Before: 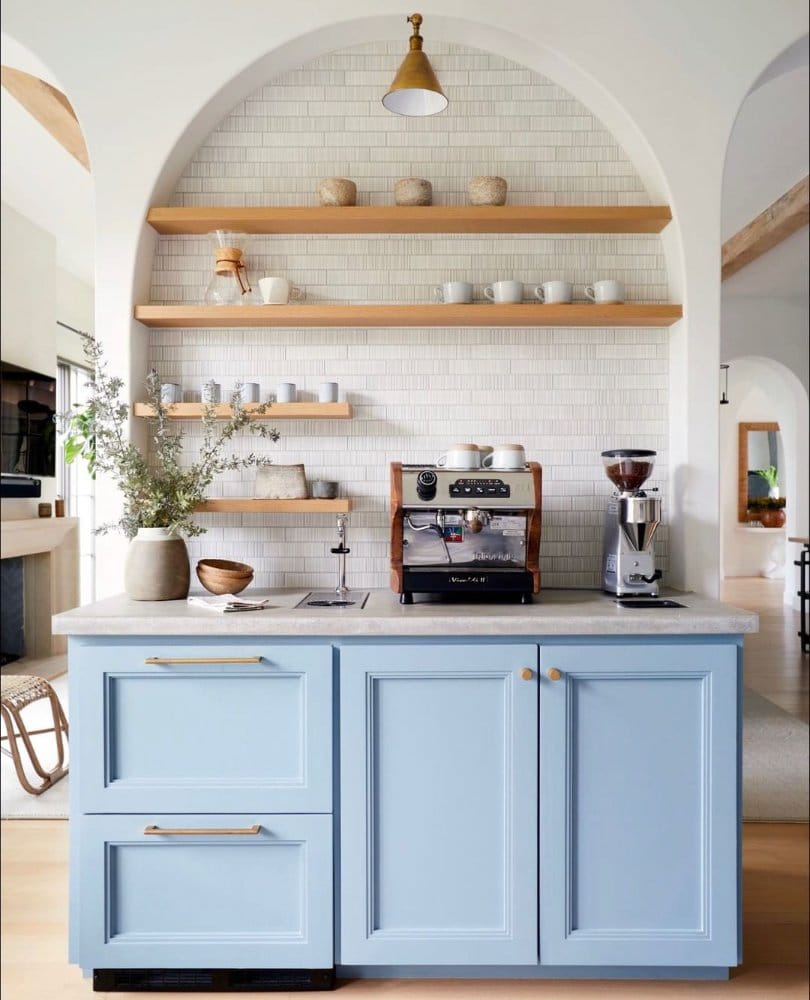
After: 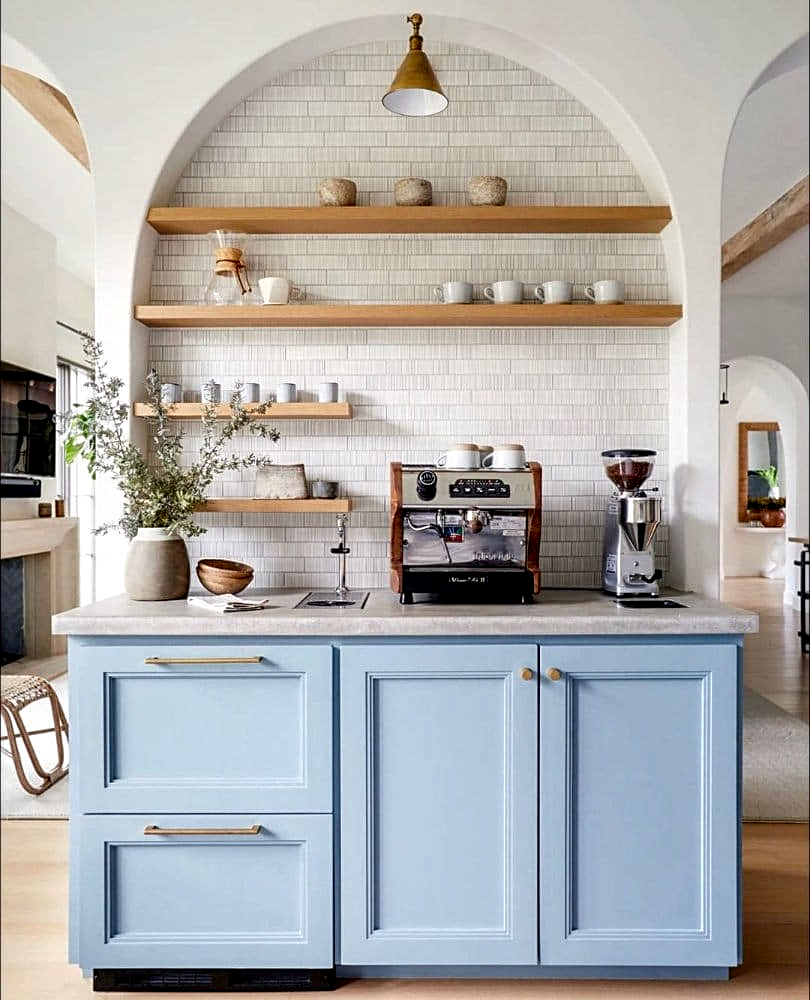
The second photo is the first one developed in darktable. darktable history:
local contrast: detail 142%
exposure: black level correction 0.005, exposure 0.004 EV, compensate highlight preservation false
sharpen: on, module defaults
